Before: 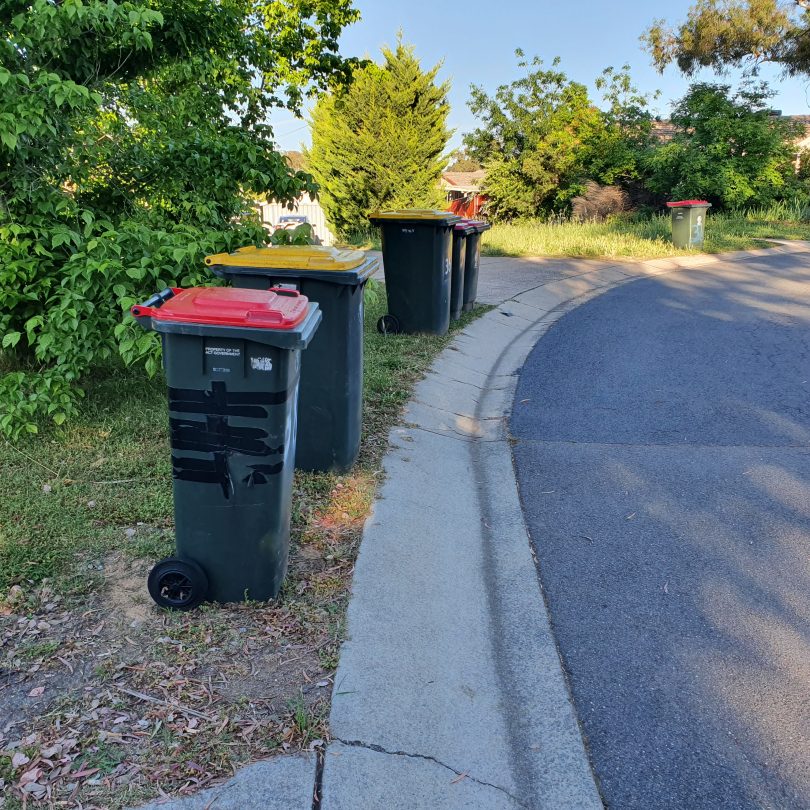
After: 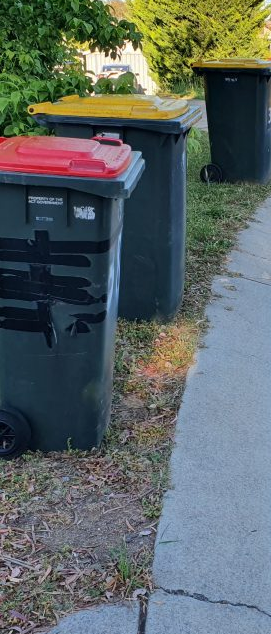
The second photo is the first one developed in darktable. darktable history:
shadows and highlights: shadows 25.01, highlights -23.28
crop and rotate: left 21.927%, top 18.644%, right 44.601%, bottom 2.993%
